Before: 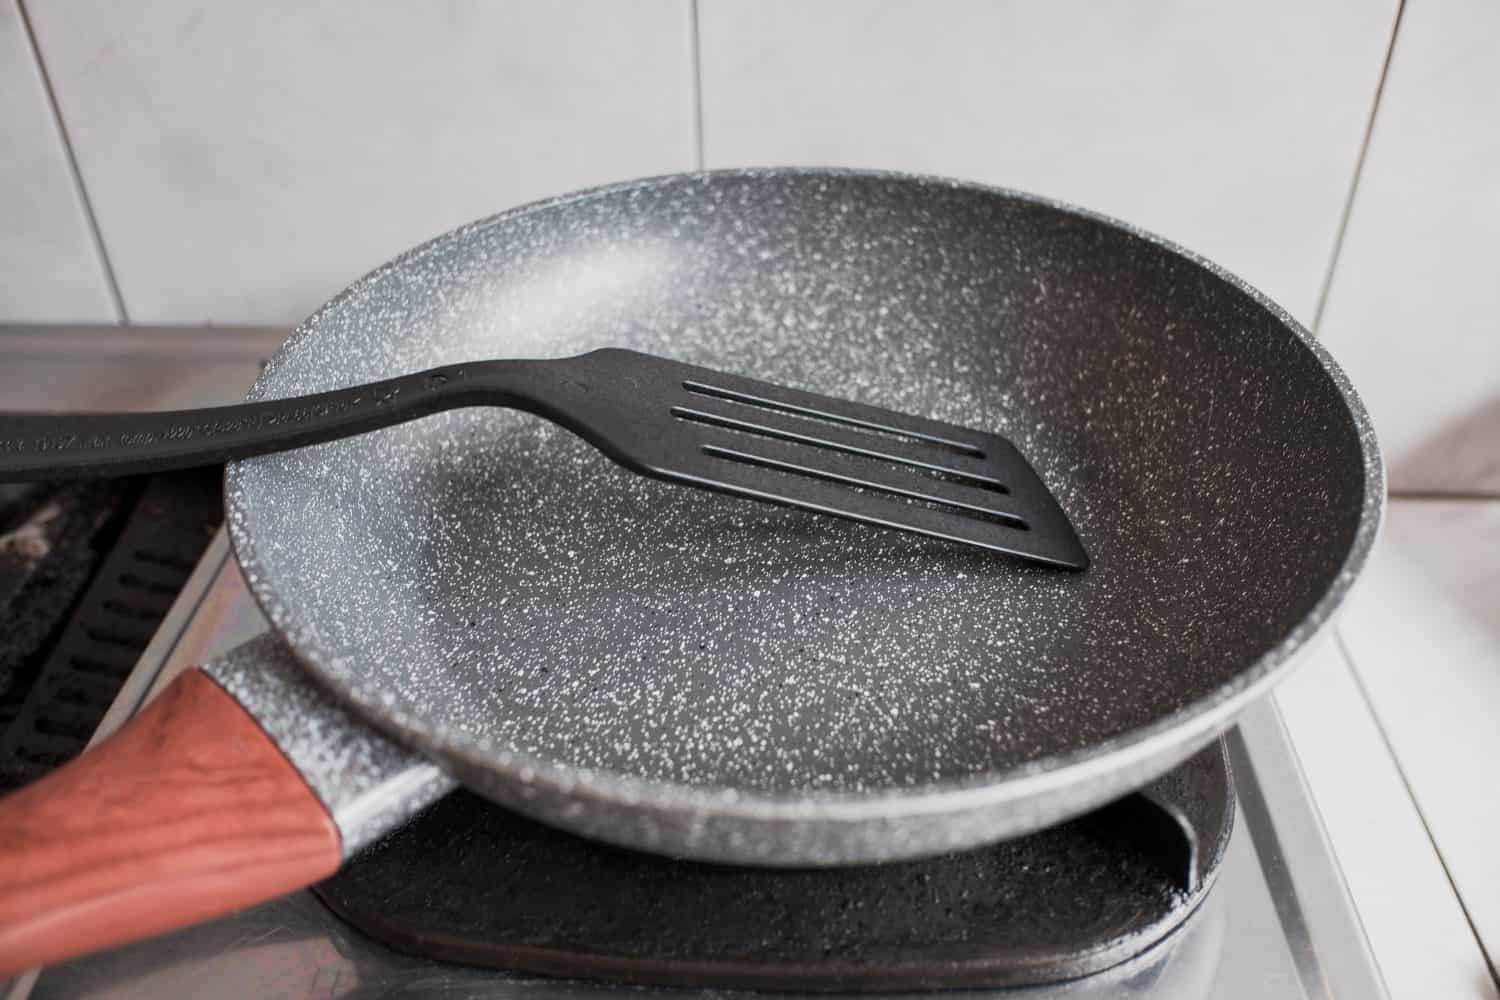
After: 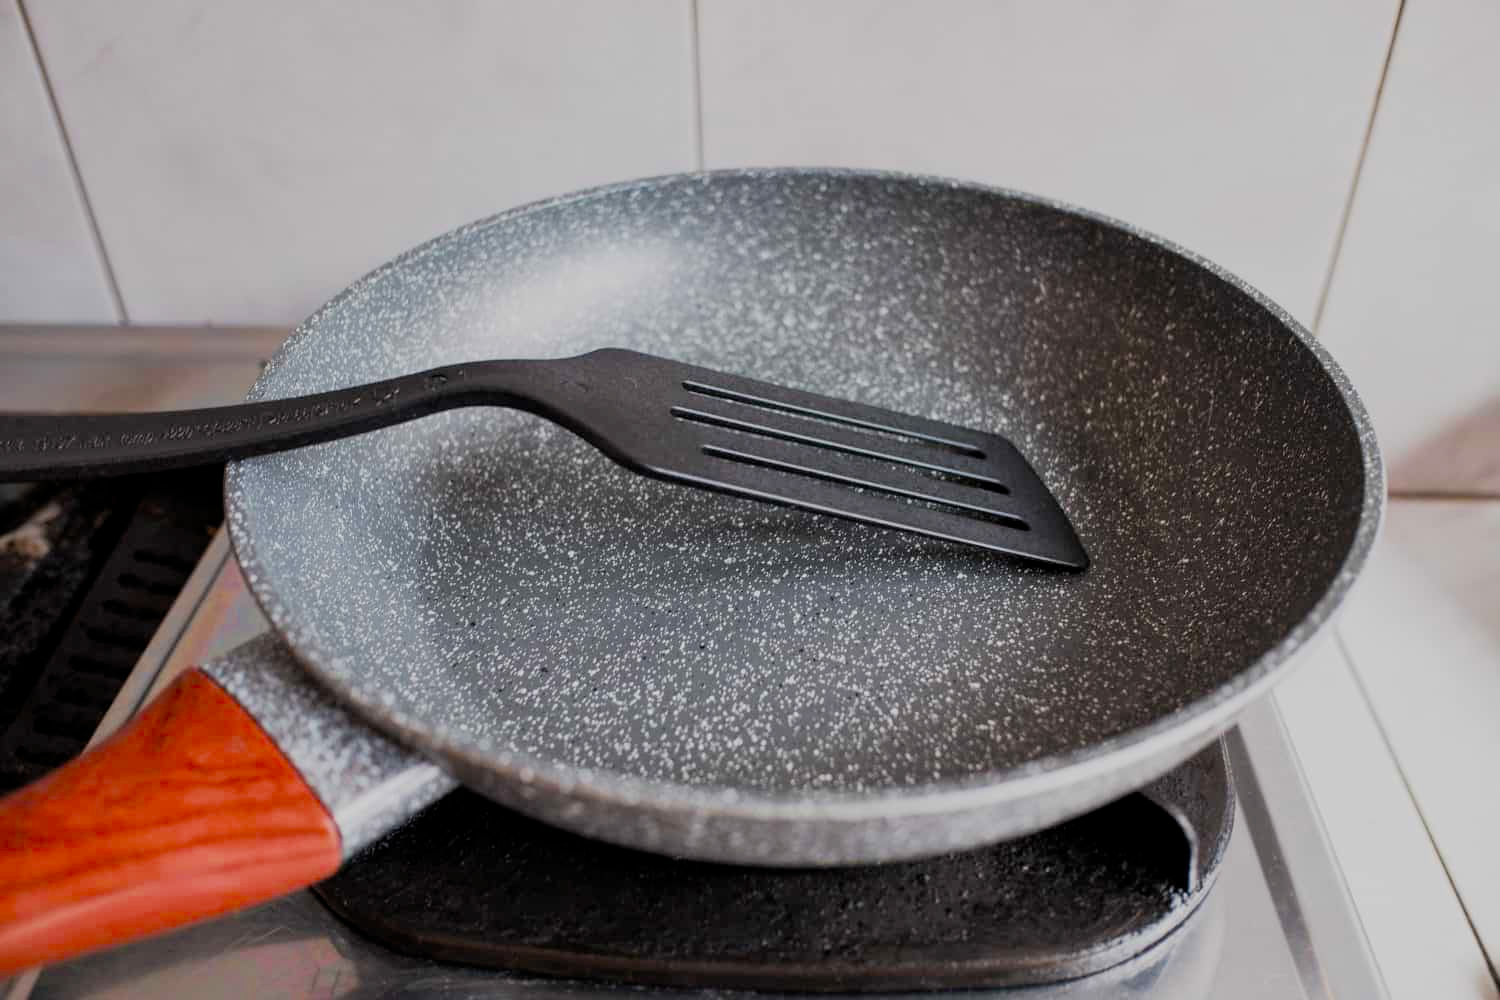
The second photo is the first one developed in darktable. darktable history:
filmic rgb: middle gray luminance 18.25%, black relative exposure -8.96 EV, white relative exposure 3.69 EV, target black luminance 0%, hardness 4.87, latitude 67.98%, contrast 0.949, highlights saturation mix 20.48%, shadows ↔ highlights balance 21.33%, color science v4 (2020)
